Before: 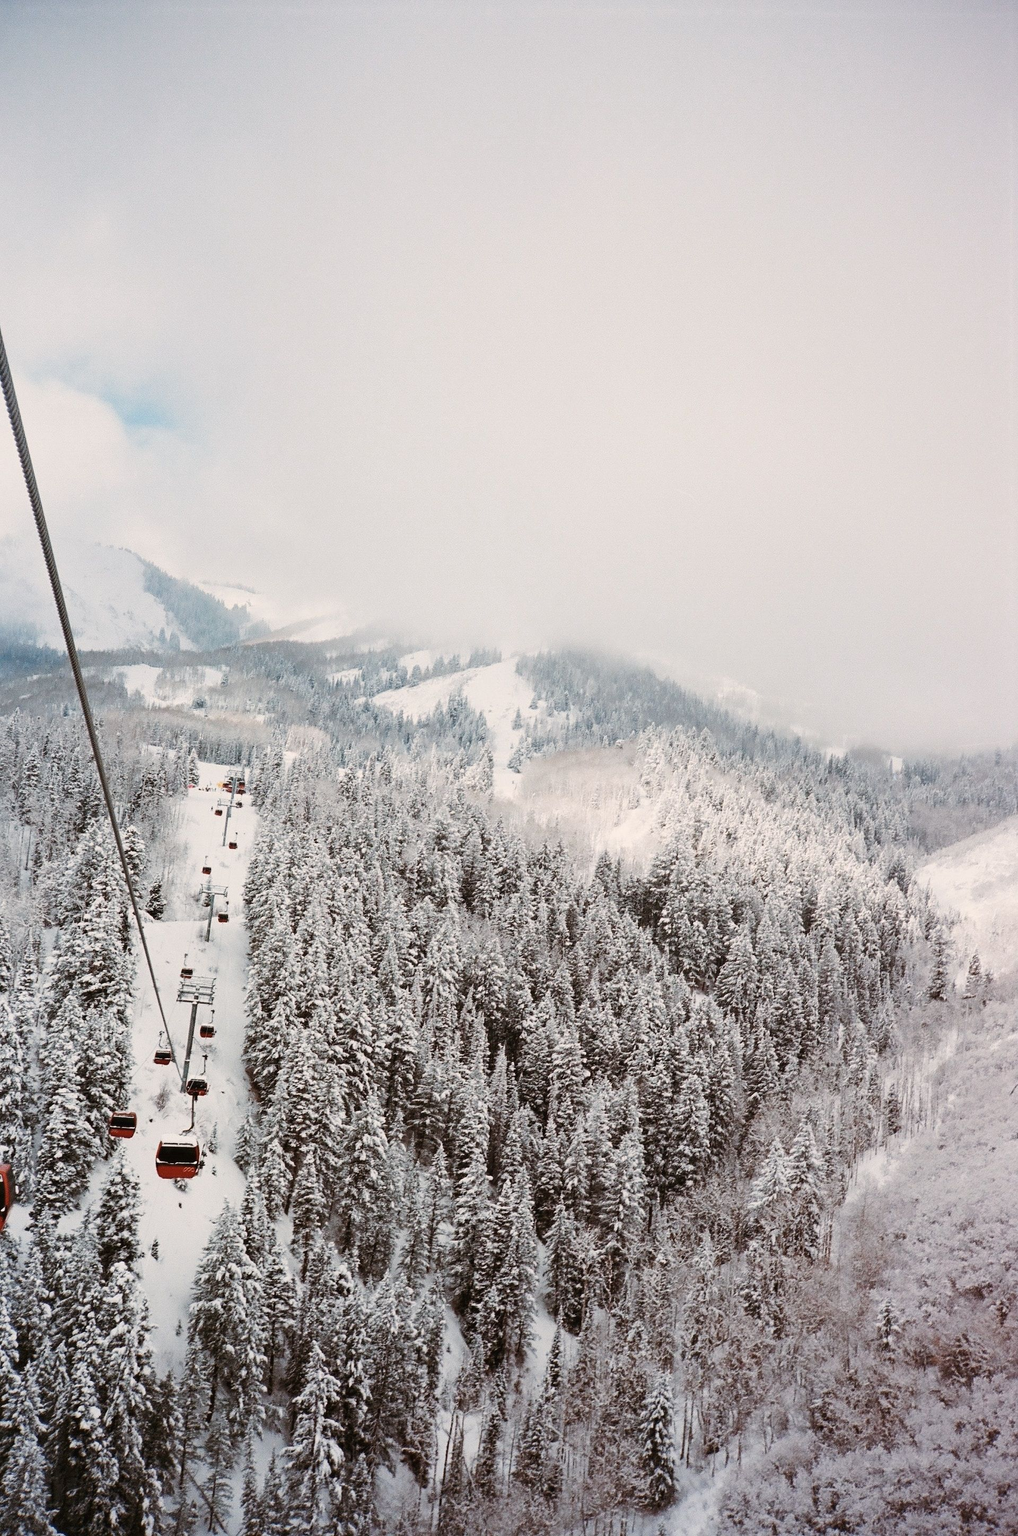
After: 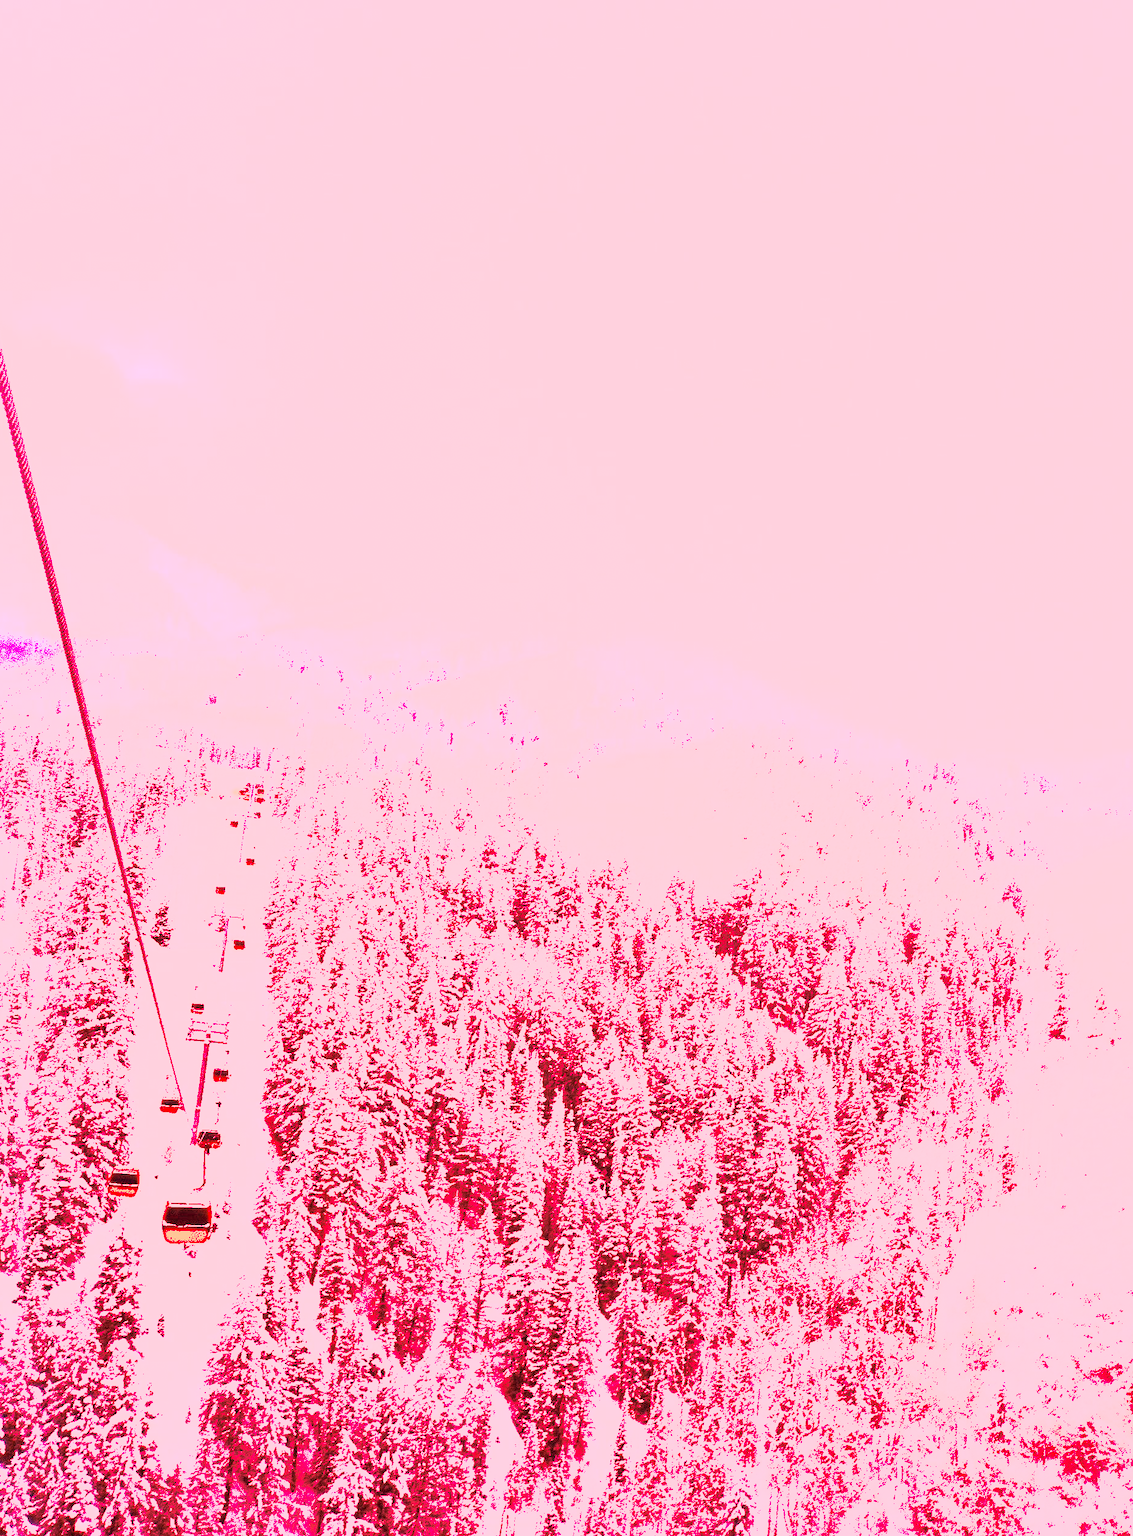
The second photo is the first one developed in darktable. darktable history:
shadows and highlights: on, module defaults
crop: left 1.507%, top 6.147%, right 1.379%, bottom 6.637%
white balance: red 4.26, blue 1.802
